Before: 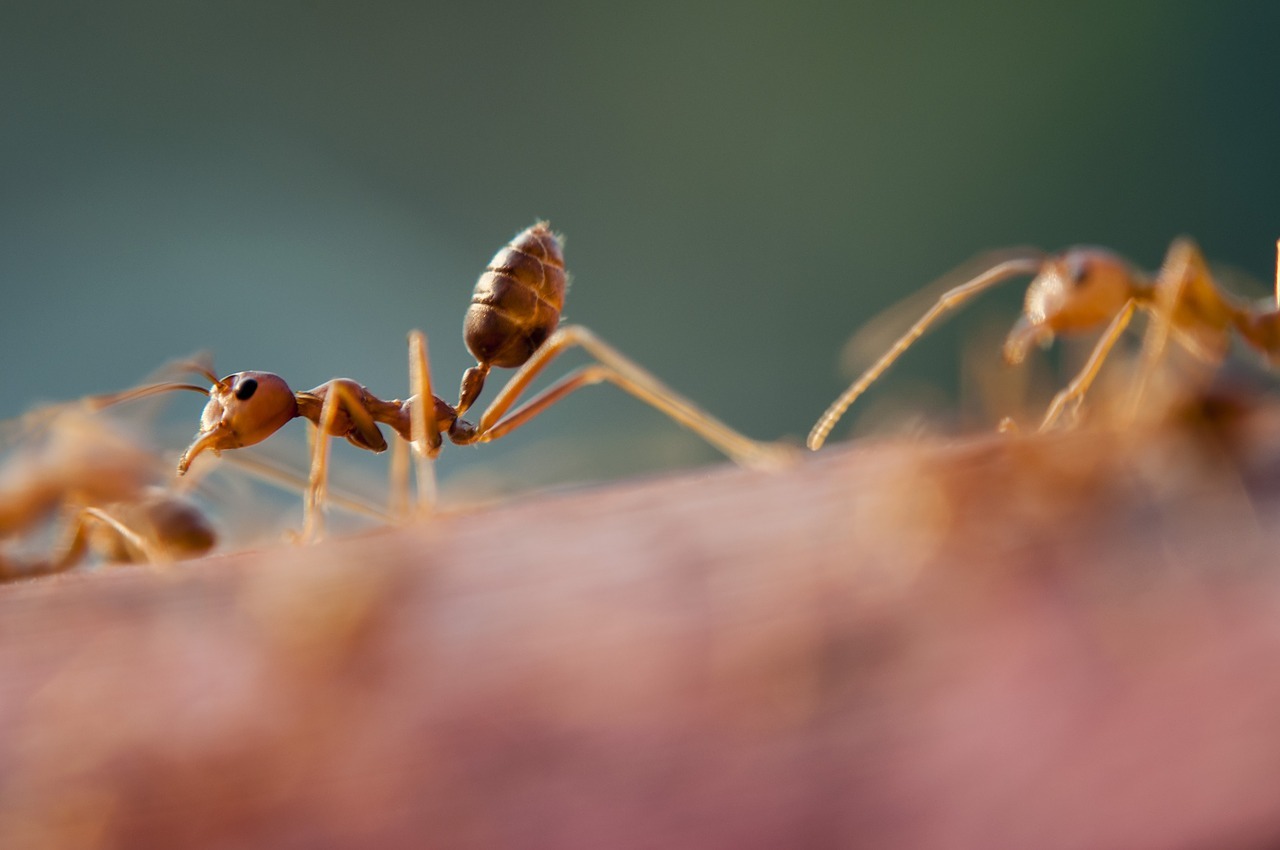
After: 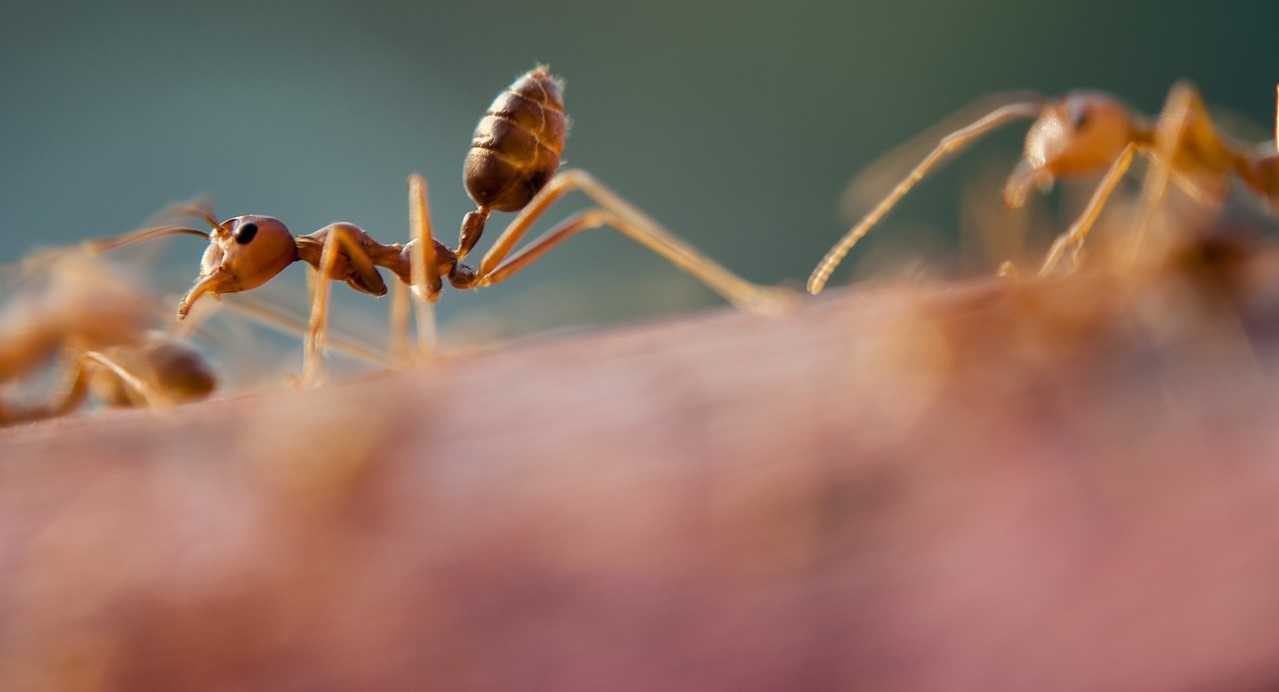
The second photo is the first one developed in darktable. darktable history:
crop and rotate: top 18.504%
